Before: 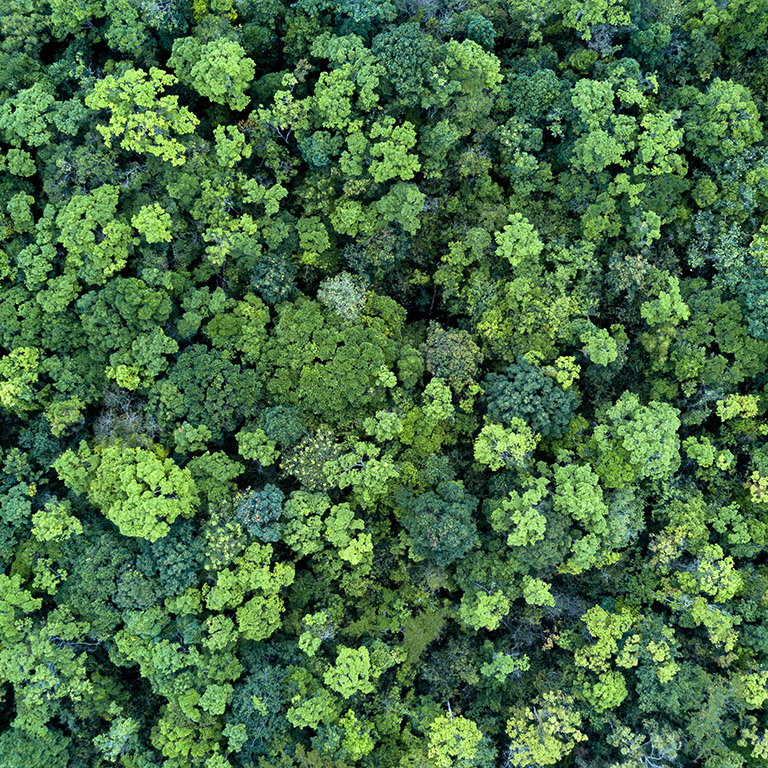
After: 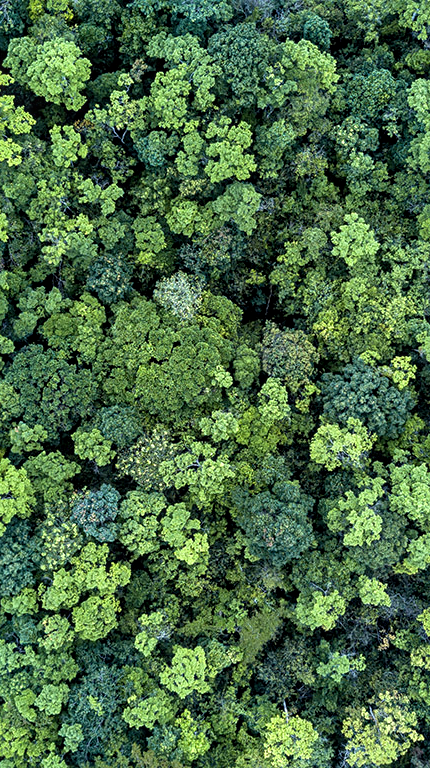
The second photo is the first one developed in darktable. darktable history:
local contrast: detail 130%
crop: left 21.432%, right 22.558%
contrast brightness saturation: saturation -0.062
sharpen: amount 0.208
